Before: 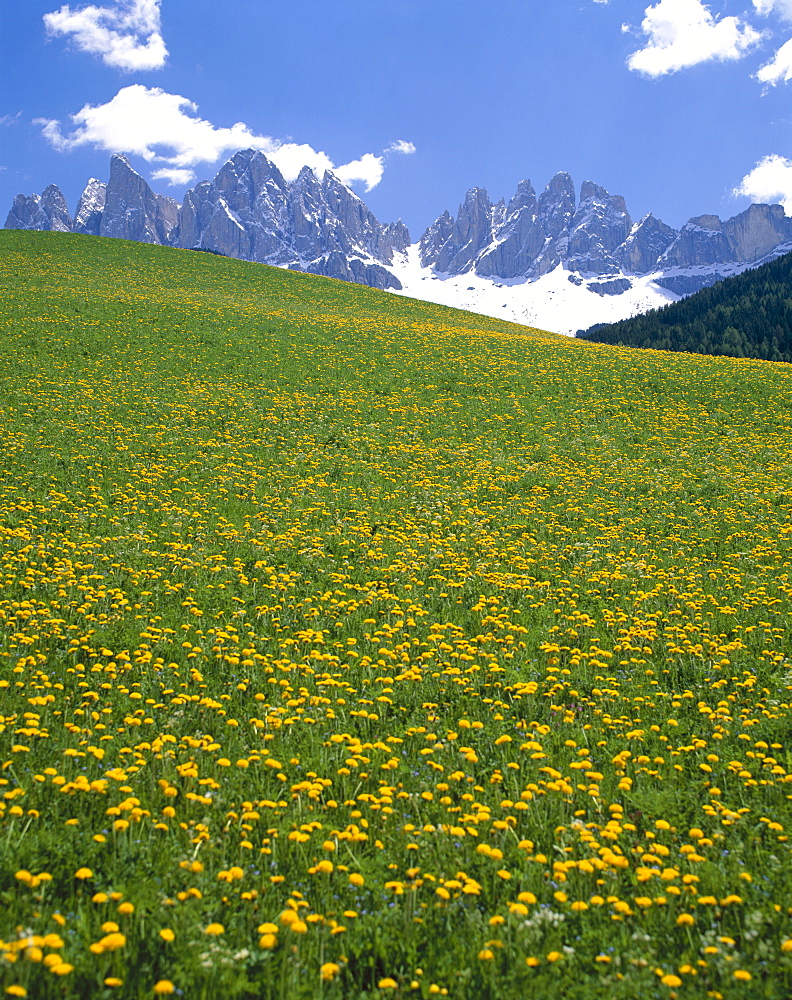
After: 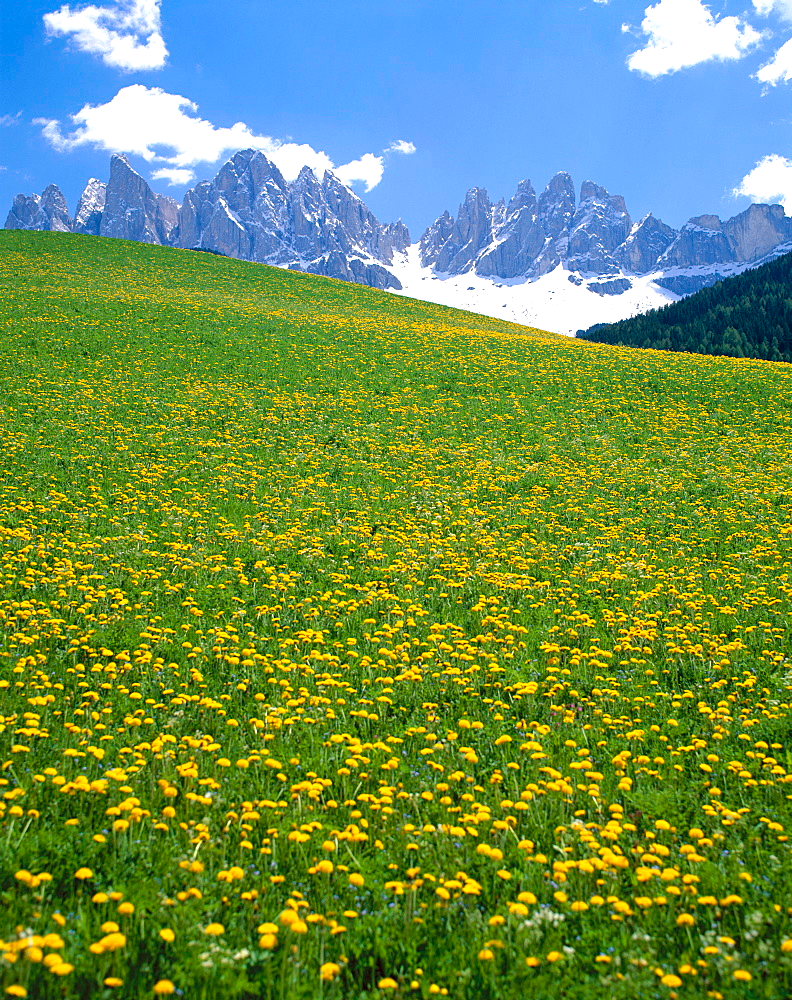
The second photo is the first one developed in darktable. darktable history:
exposure: black level correction 0.001, exposure 0.298 EV, compensate highlight preservation false
